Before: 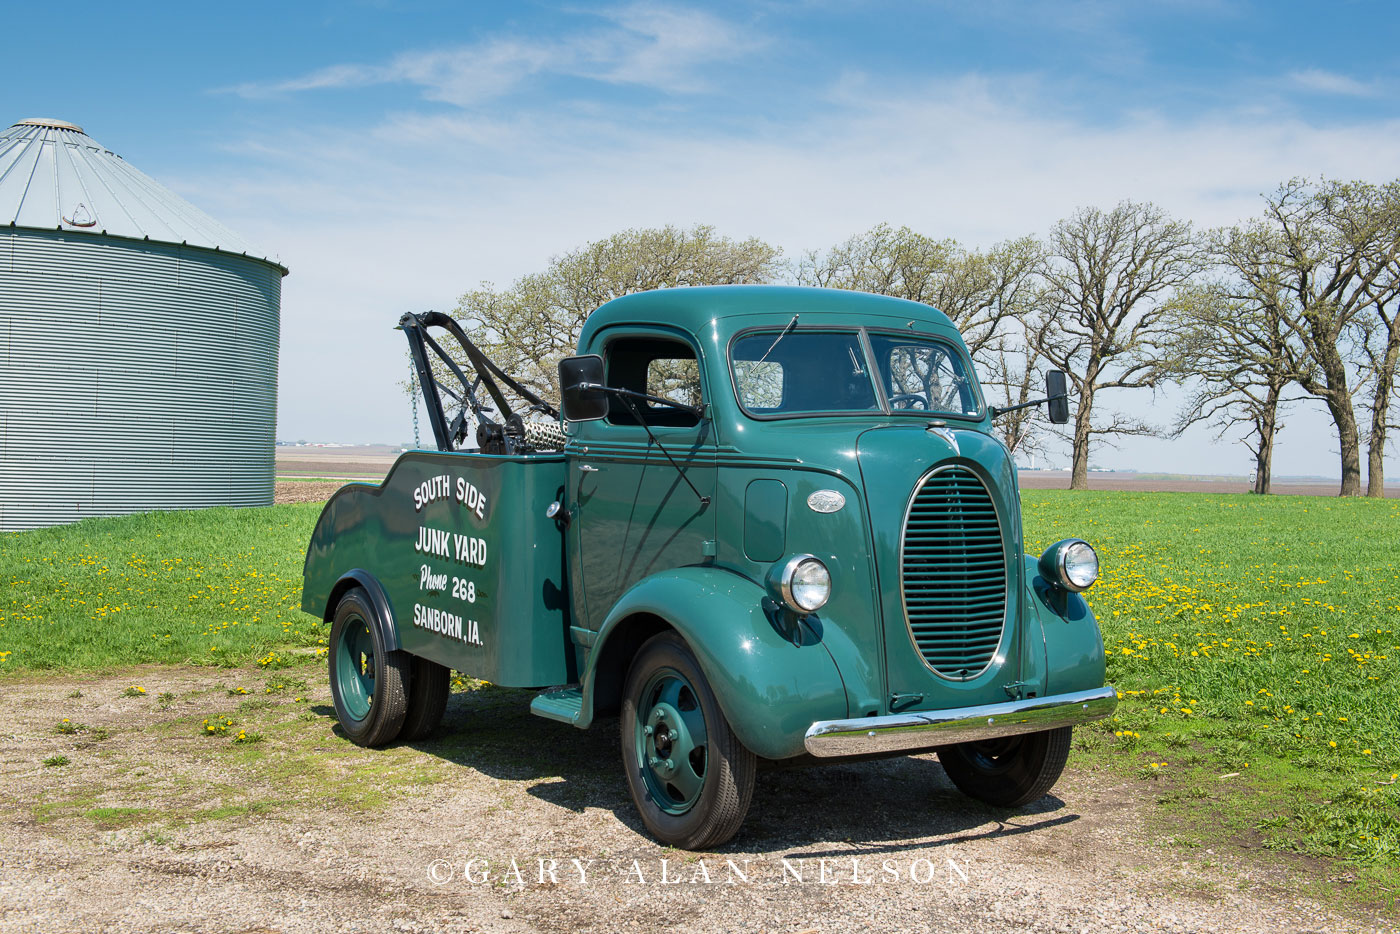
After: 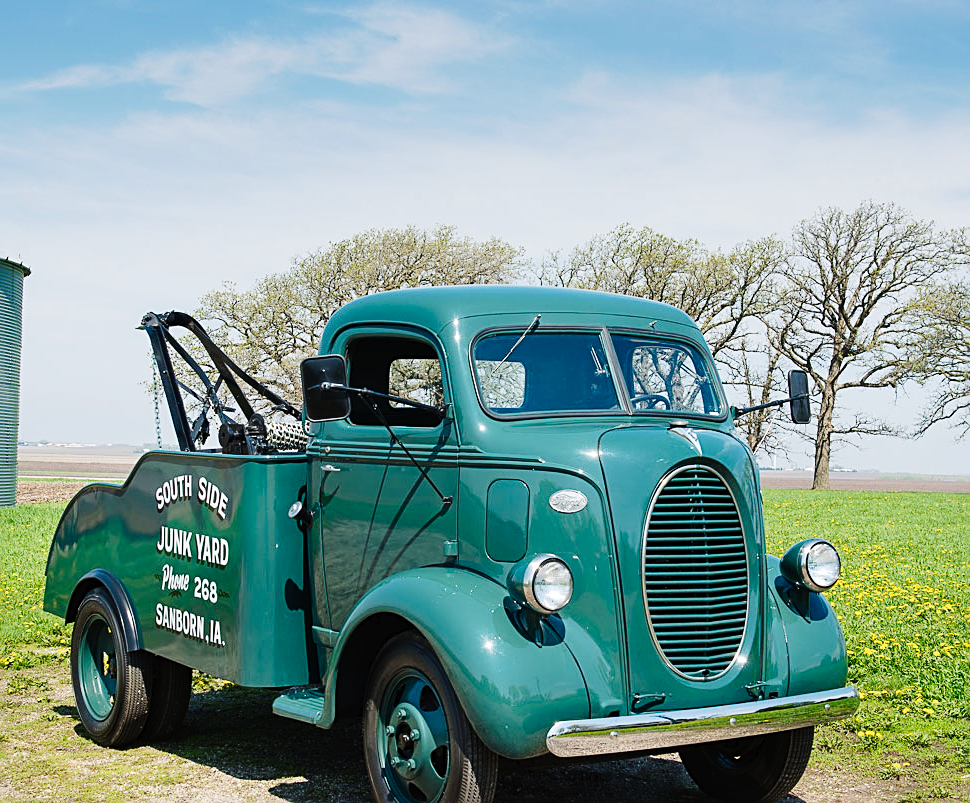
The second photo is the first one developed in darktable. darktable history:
crop: left 18.479%, right 12.2%, bottom 13.971%
sharpen: on, module defaults
tone curve: curves: ch0 [(0, 0) (0.003, 0.013) (0.011, 0.016) (0.025, 0.021) (0.044, 0.029) (0.069, 0.039) (0.1, 0.056) (0.136, 0.085) (0.177, 0.14) (0.224, 0.201) (0.277, 0.28) (0.335, 0.372) (0.399, 0.475) (0.468, 0.567) (0.543, 0.643) (0.623, 0.722) (0.709, 0.801) (0.801, 0.859) (0.898, 0.927) (1, 1)], preserve colors none
